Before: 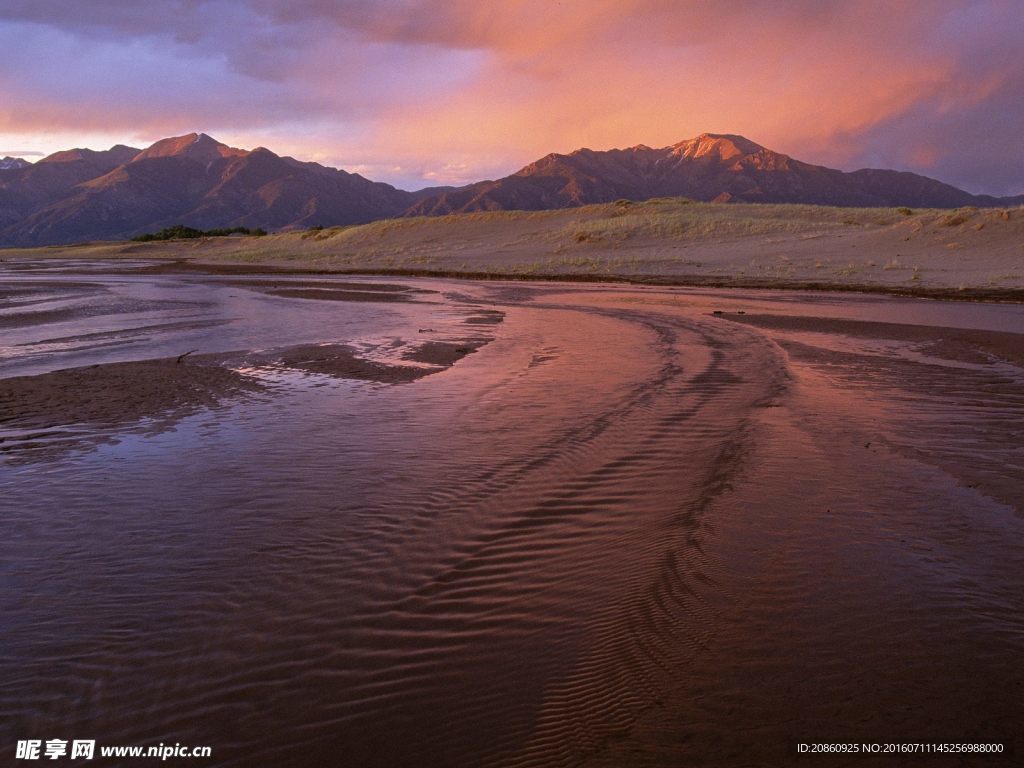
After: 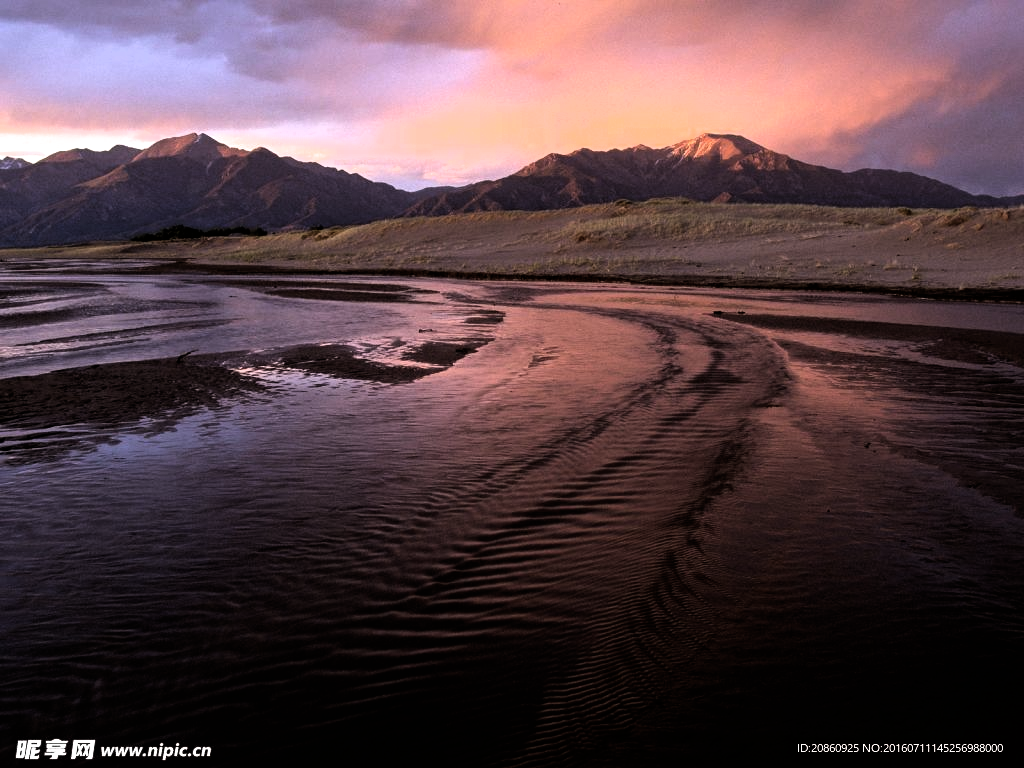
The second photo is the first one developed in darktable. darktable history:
filmic rgb: black relative exposure -8.25 EV, white relative exposure 2.21 EV, threshold 5.95 EV, hardness 7.1, latitude 86.26%, contrast 1.699, highlights saturation mix -3.92%, shadows ↔ highlights balance -2.4%, color science v5 (2021), contrast in shadows safe, contrast in highlights safe, enable highlight reconstruction true
